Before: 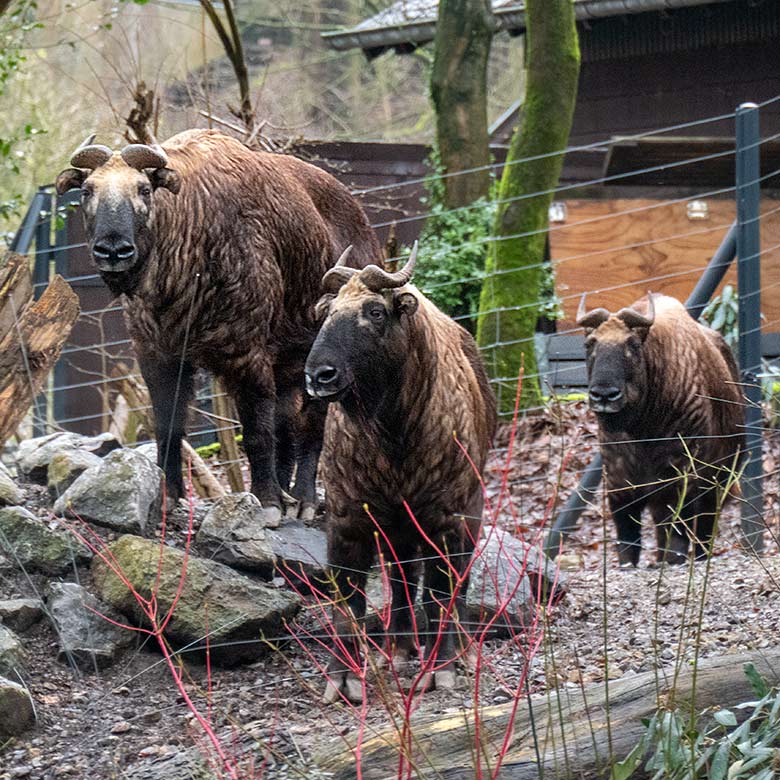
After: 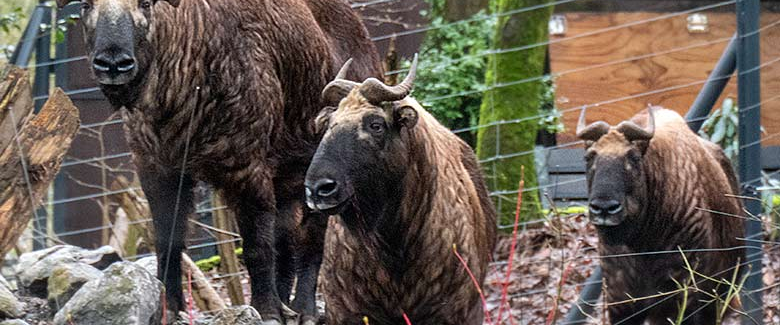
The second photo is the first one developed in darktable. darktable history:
crop and rotate: top 24.022%, bottom 34.183%
